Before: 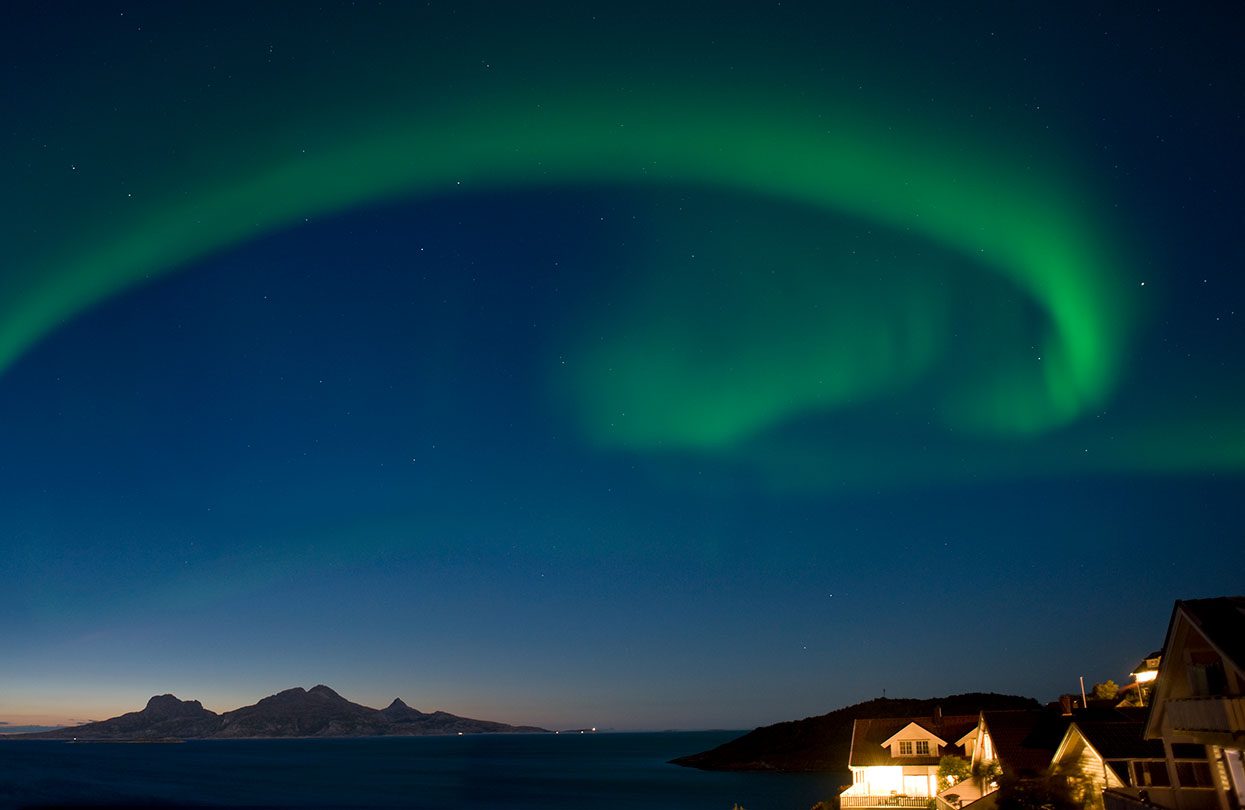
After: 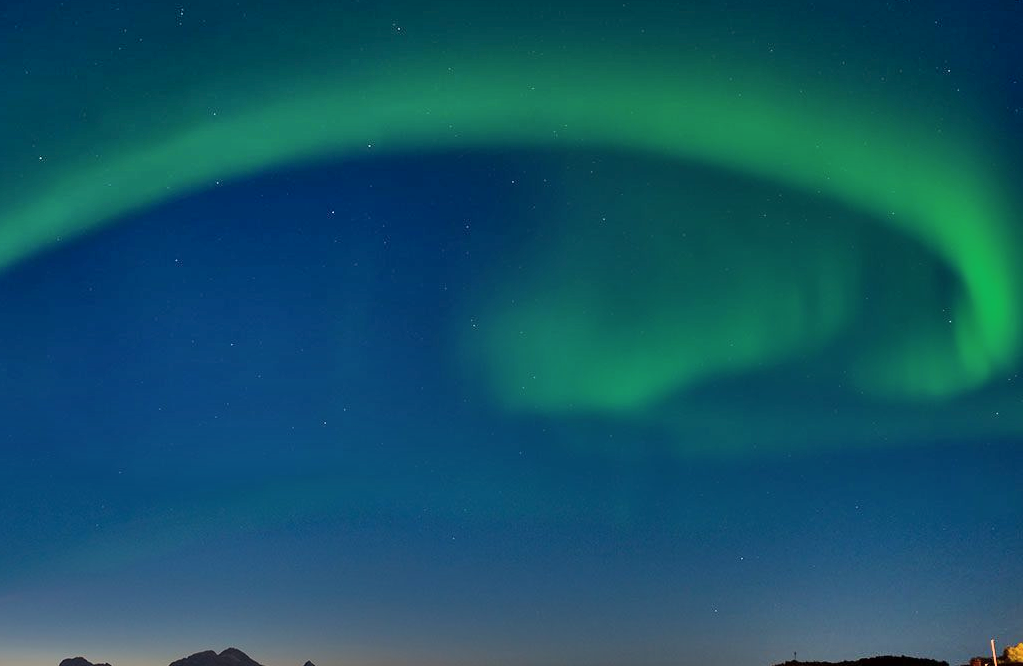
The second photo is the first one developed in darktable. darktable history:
shadows and highlights: shadows 80.73, white point adjustment -9.07, highlights -61.46, soften with gaussian
crop and rotate: left 7.196%, top 4.574%, right 10.605%, bottom 13.178%
